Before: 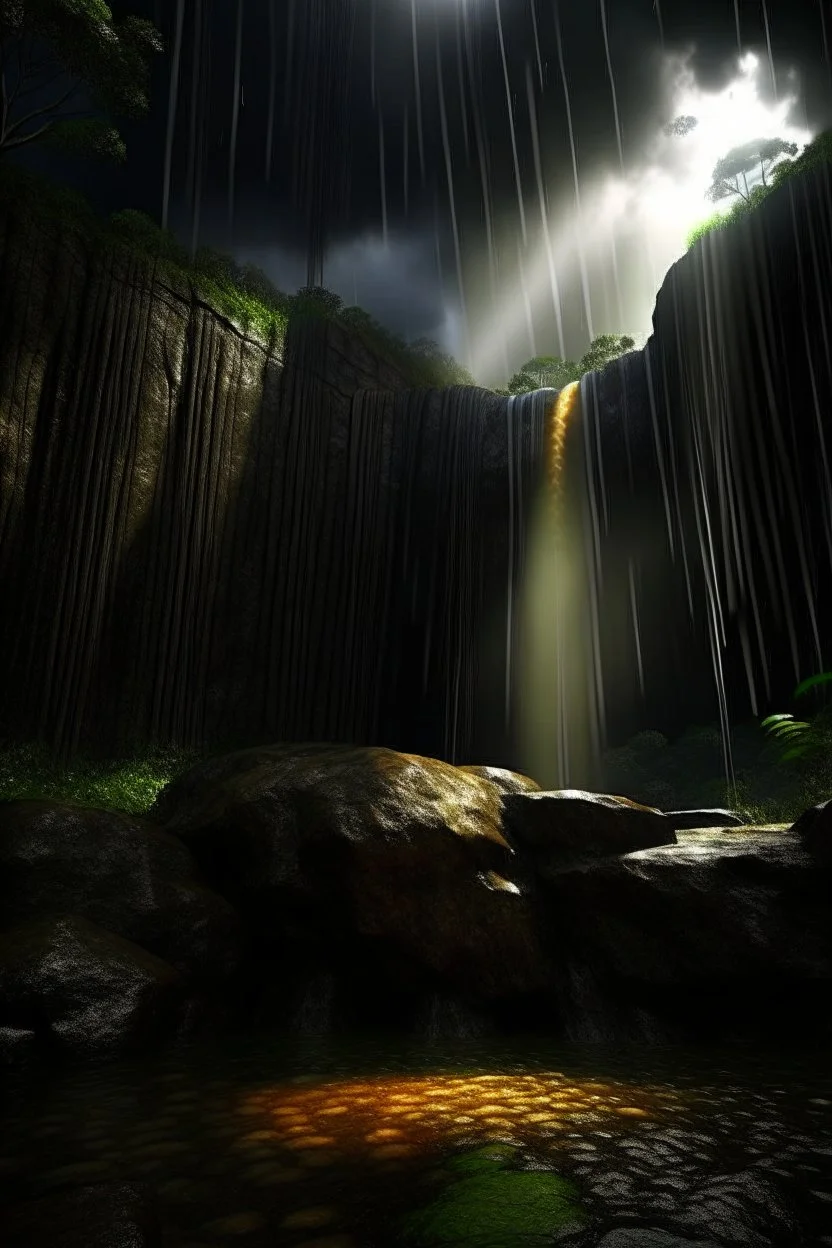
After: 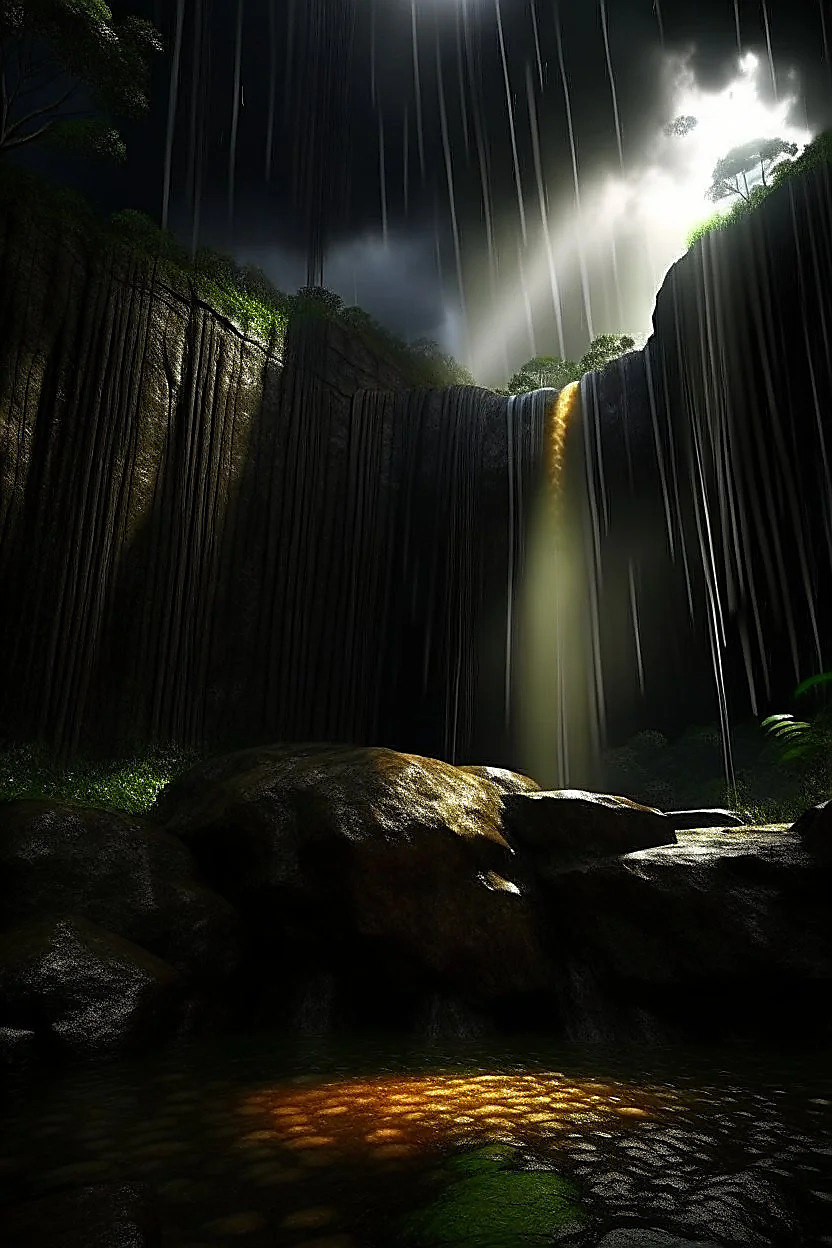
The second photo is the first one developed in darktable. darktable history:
sharpen: radius 1.413, amount 1.268, threshold 0.809
